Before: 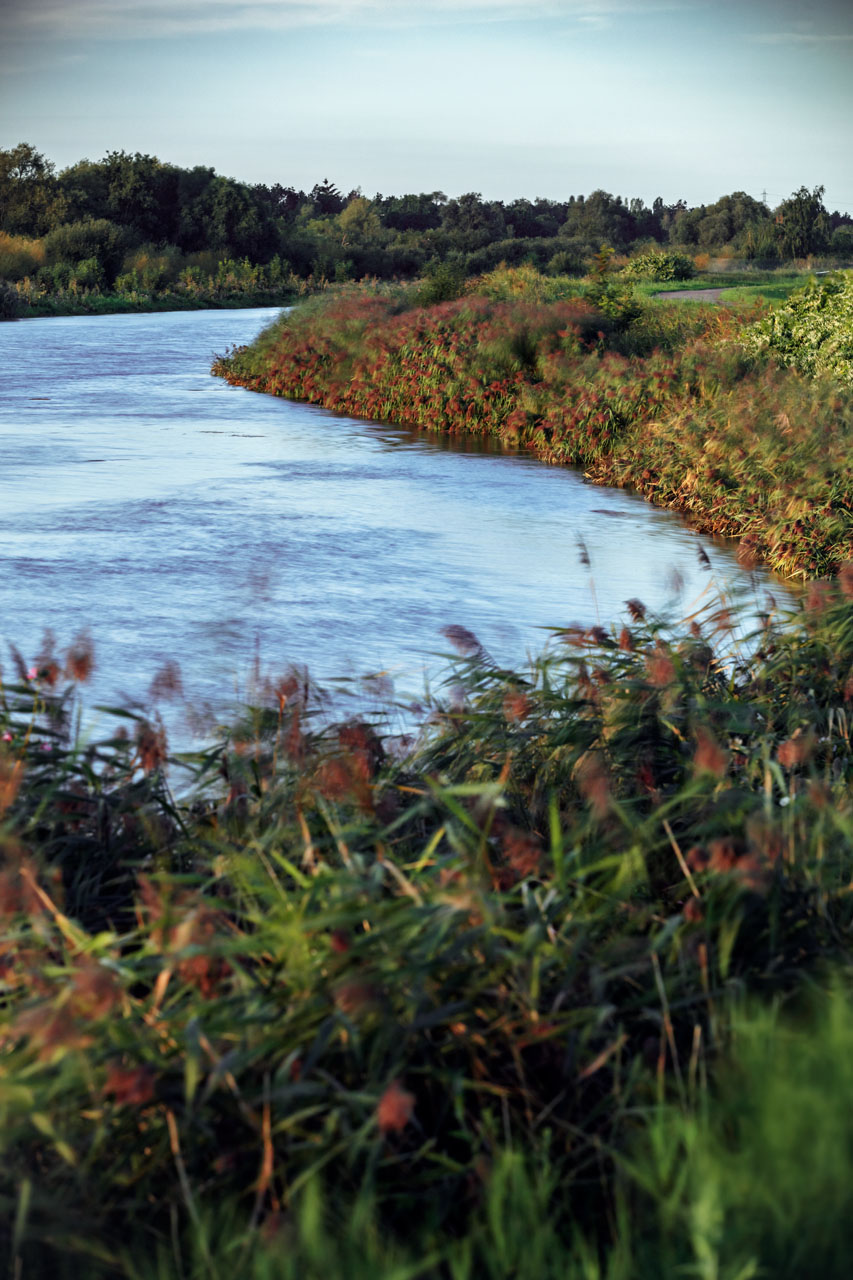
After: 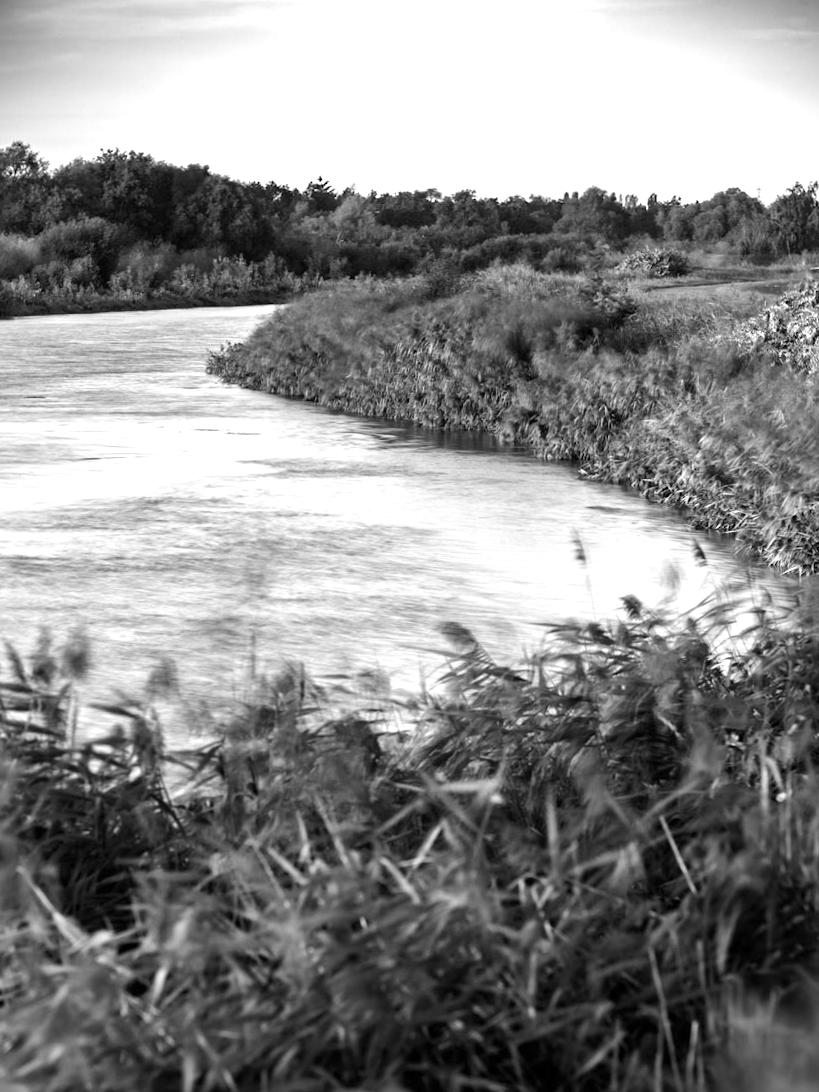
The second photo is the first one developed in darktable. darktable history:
crop and rotate: angle 0.2°, left 0.275%, right 3.127%, bottom 14.18%
monochrome: a -4.13, b 5.16, size 1
exposure: exposure 0.722 EV, compensate highlight preservation false
color correction: highlights a* -0.137, highlights b* -5.91, shadows a* -0.137, shadows b* -0.137
